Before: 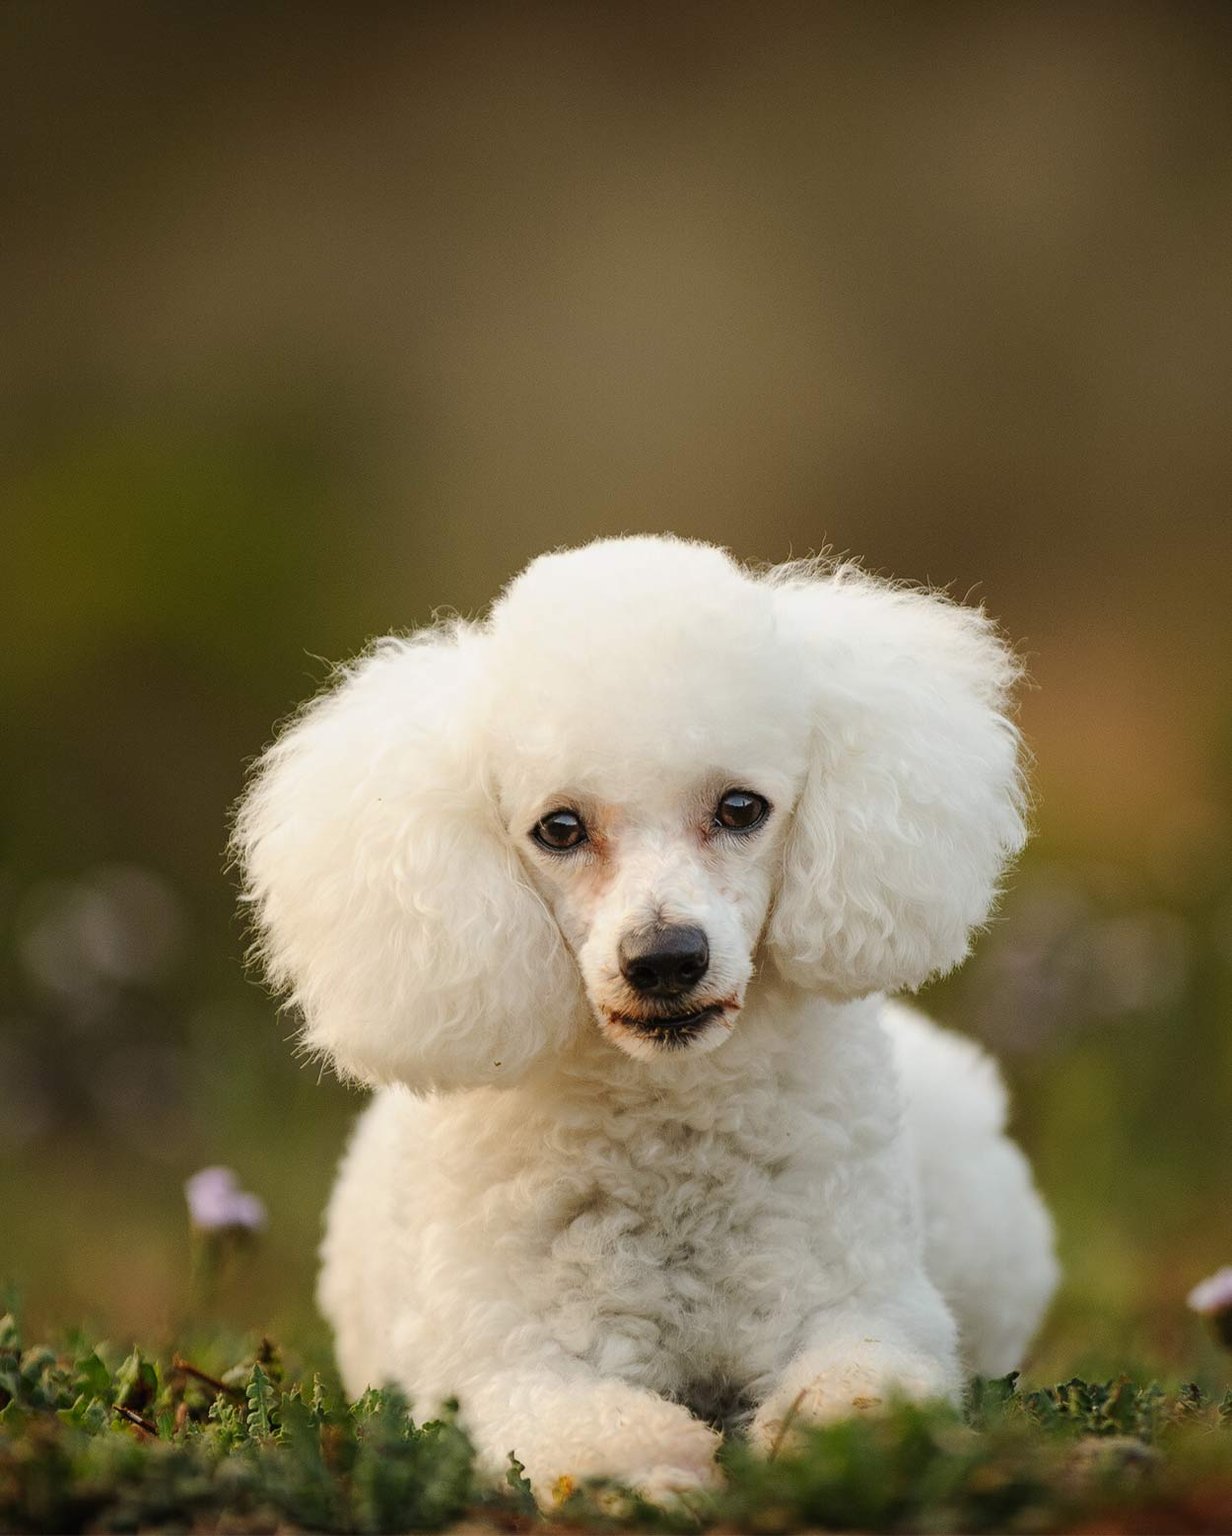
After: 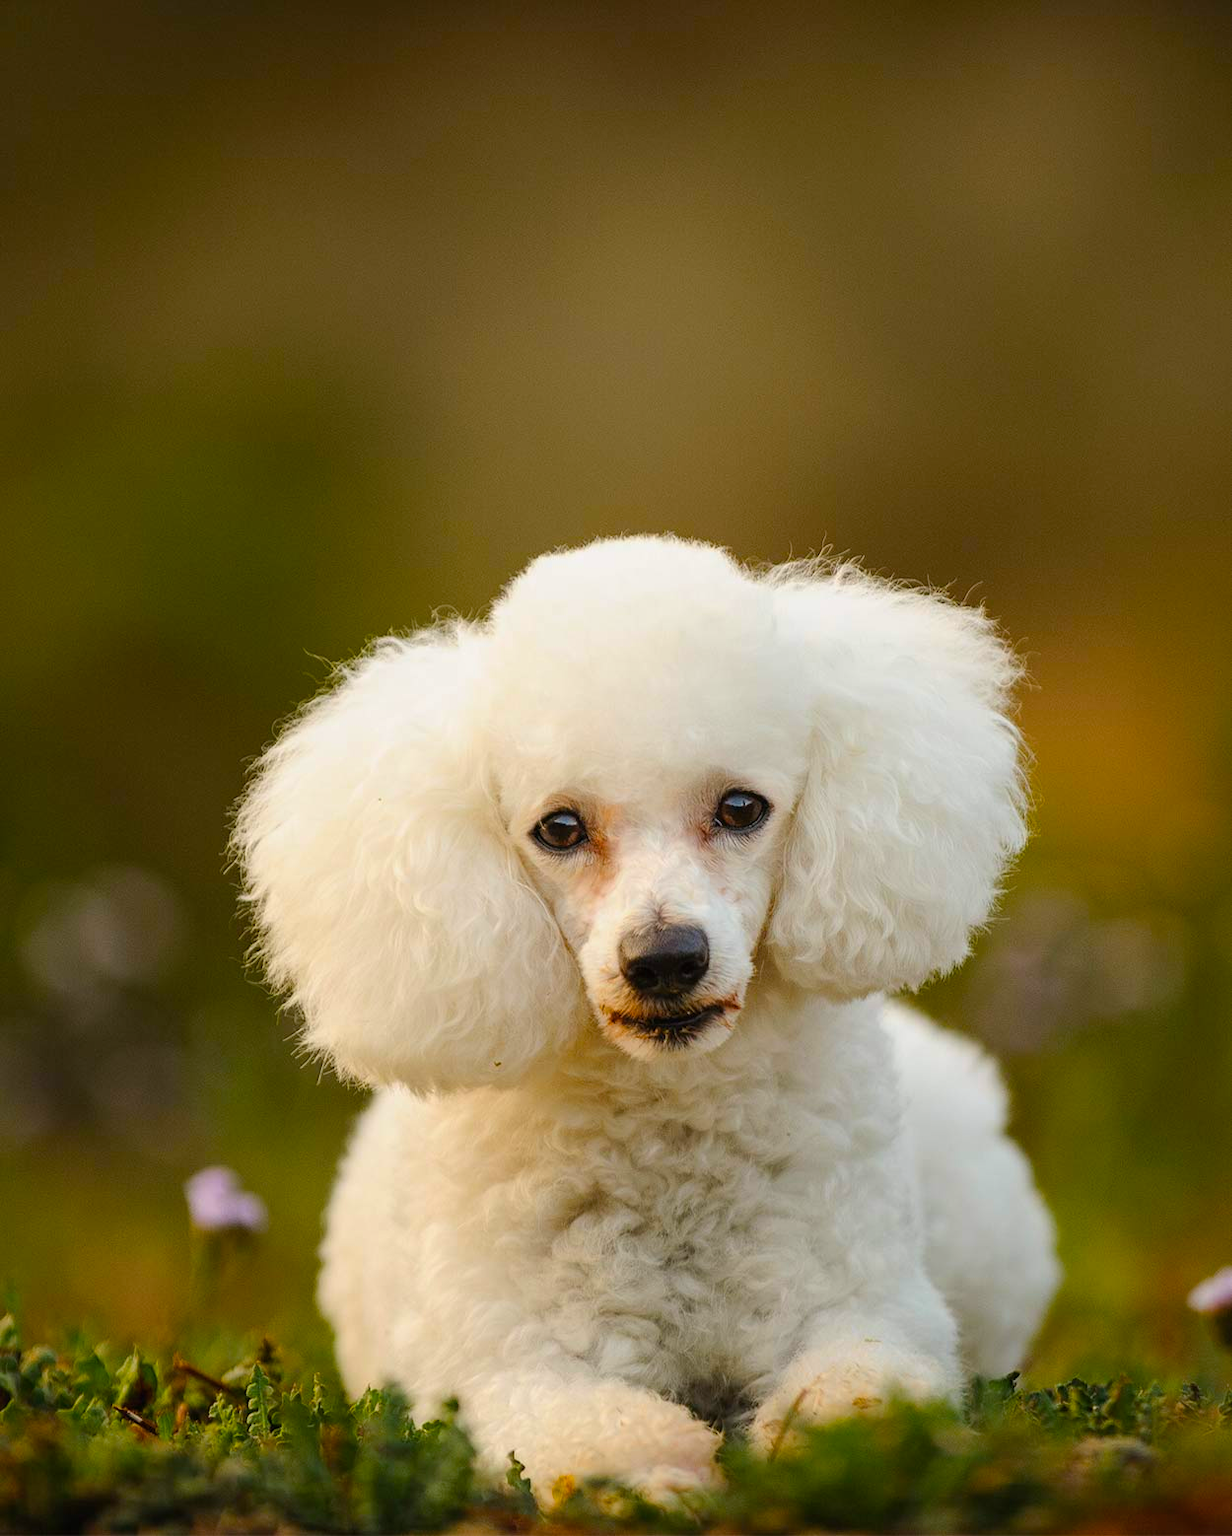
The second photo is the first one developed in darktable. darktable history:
color balance rgb: perceptual saturation grading › global saturation 31.236%, global vibrance 20%
